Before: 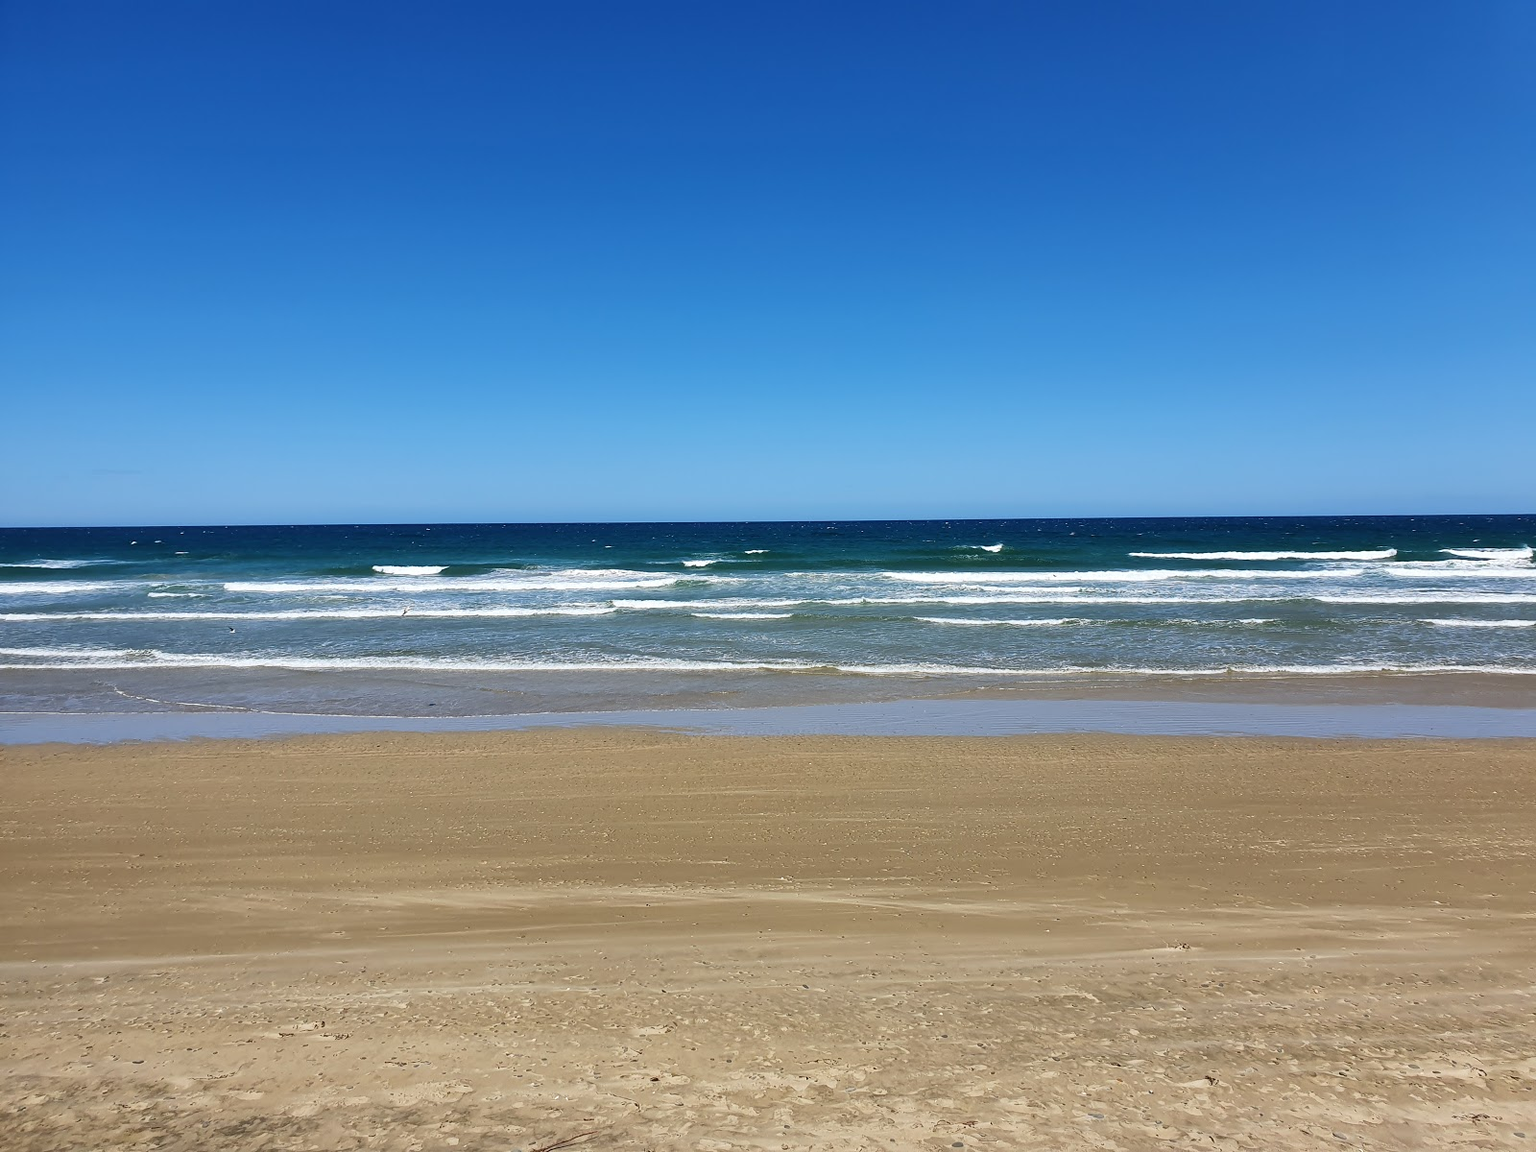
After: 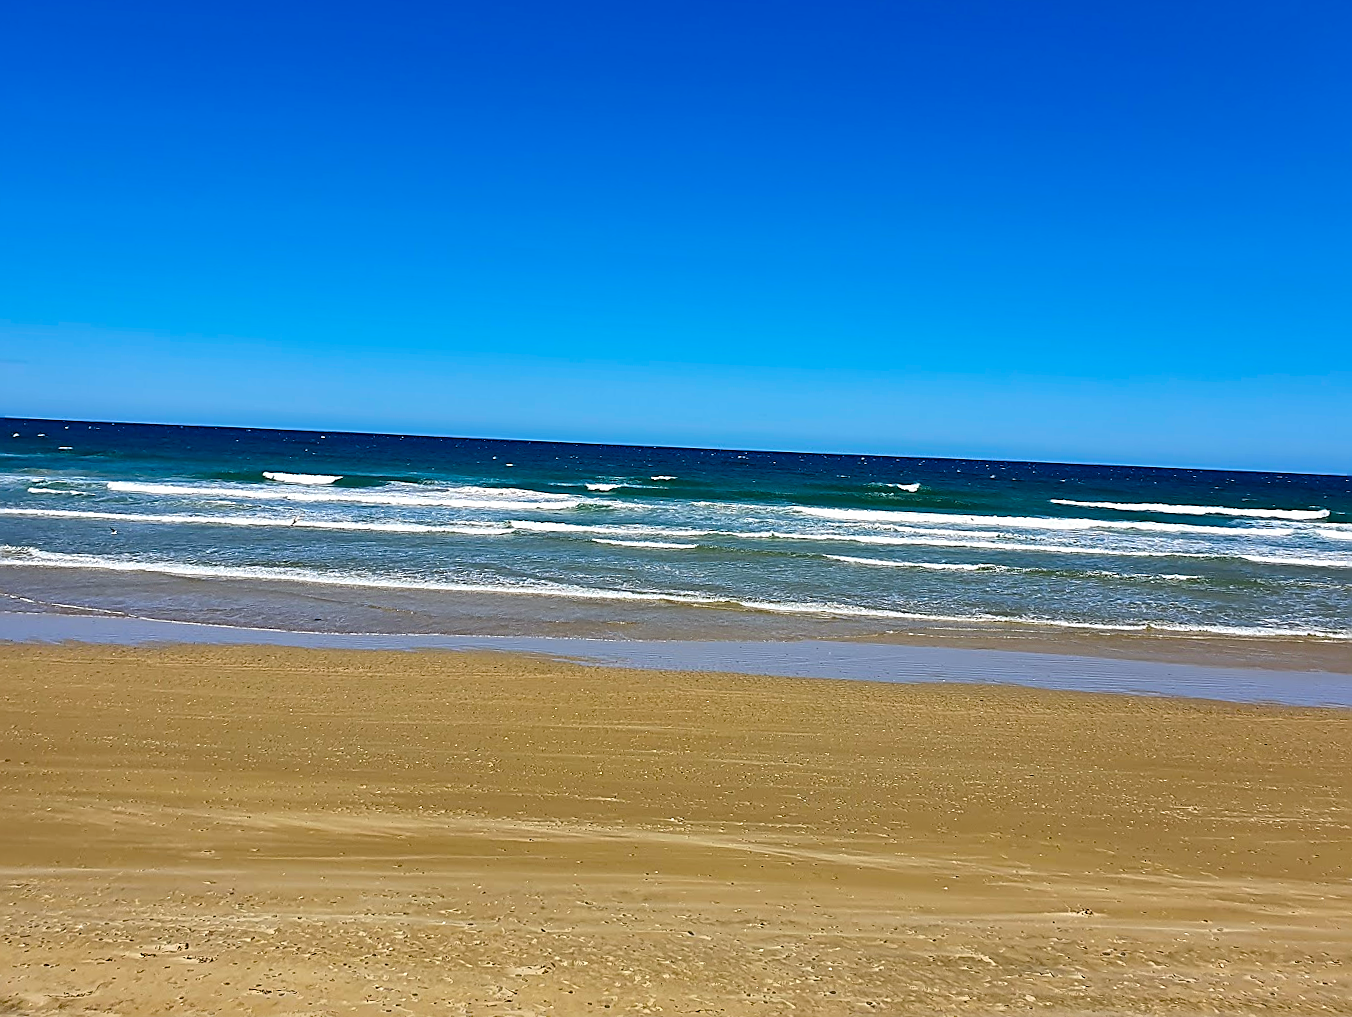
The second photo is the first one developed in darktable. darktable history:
haze removal: compatibility mode true, adaptive false
crop and rotate: angle -2.98°, left 5.058%, top 5.171%, right 4.656%, bottom 4.29%
color balance rgb: linear chroma grading › global chroma 15.032%, perceptual saturation grading › global saturation 19.685%
sharpen: amount 0.885
